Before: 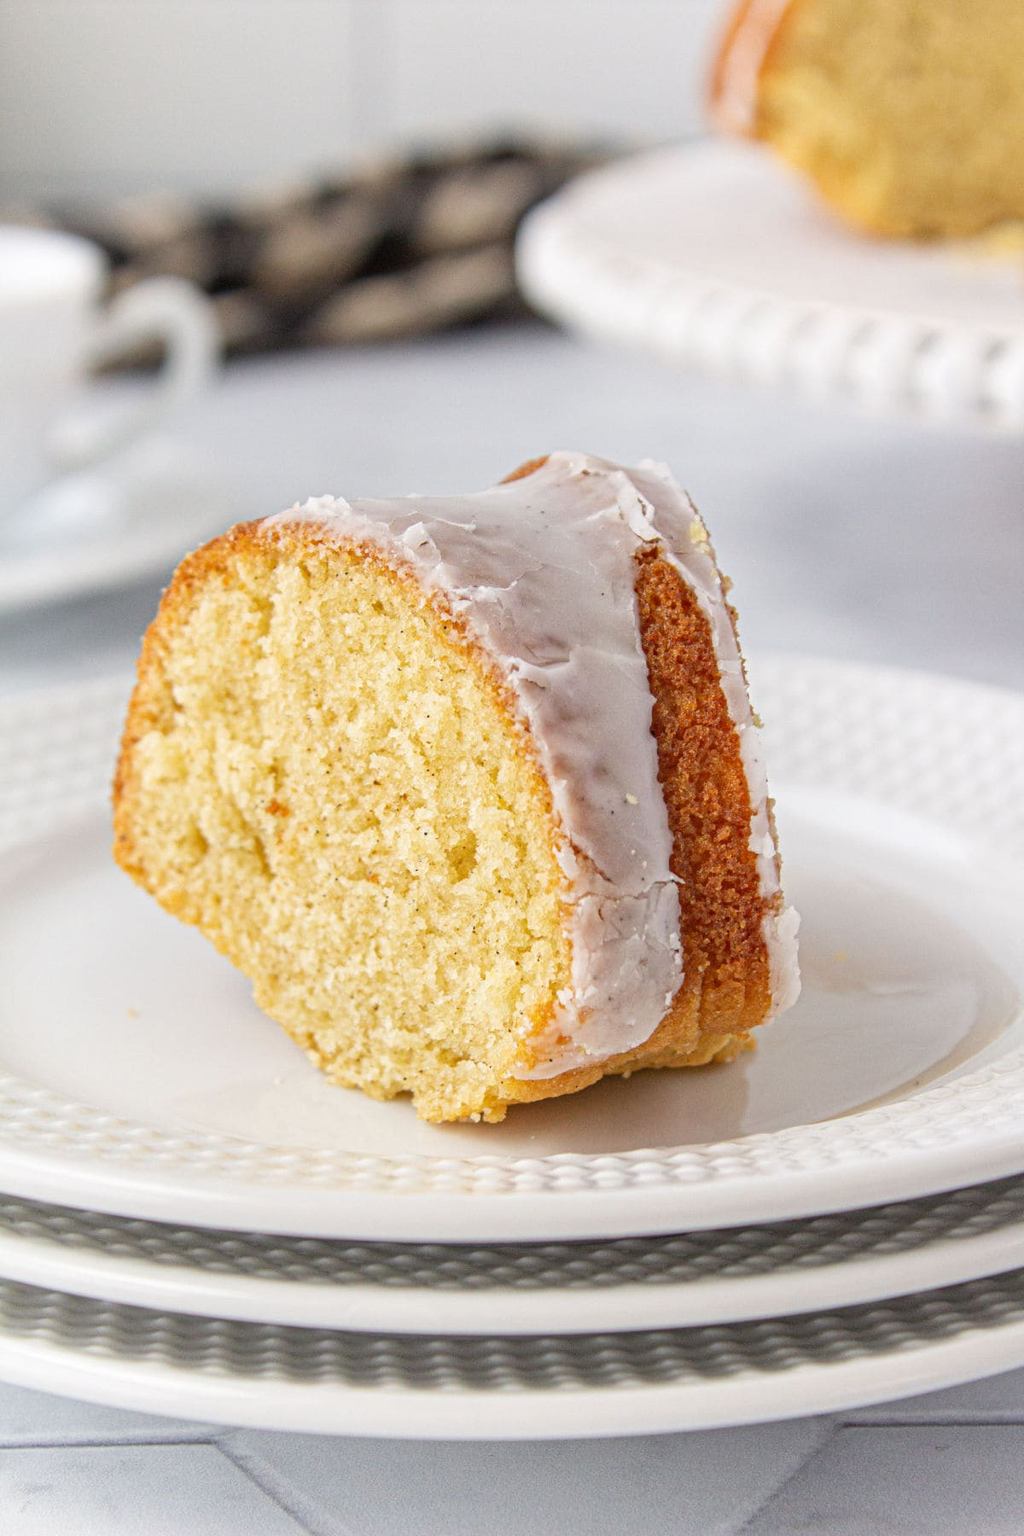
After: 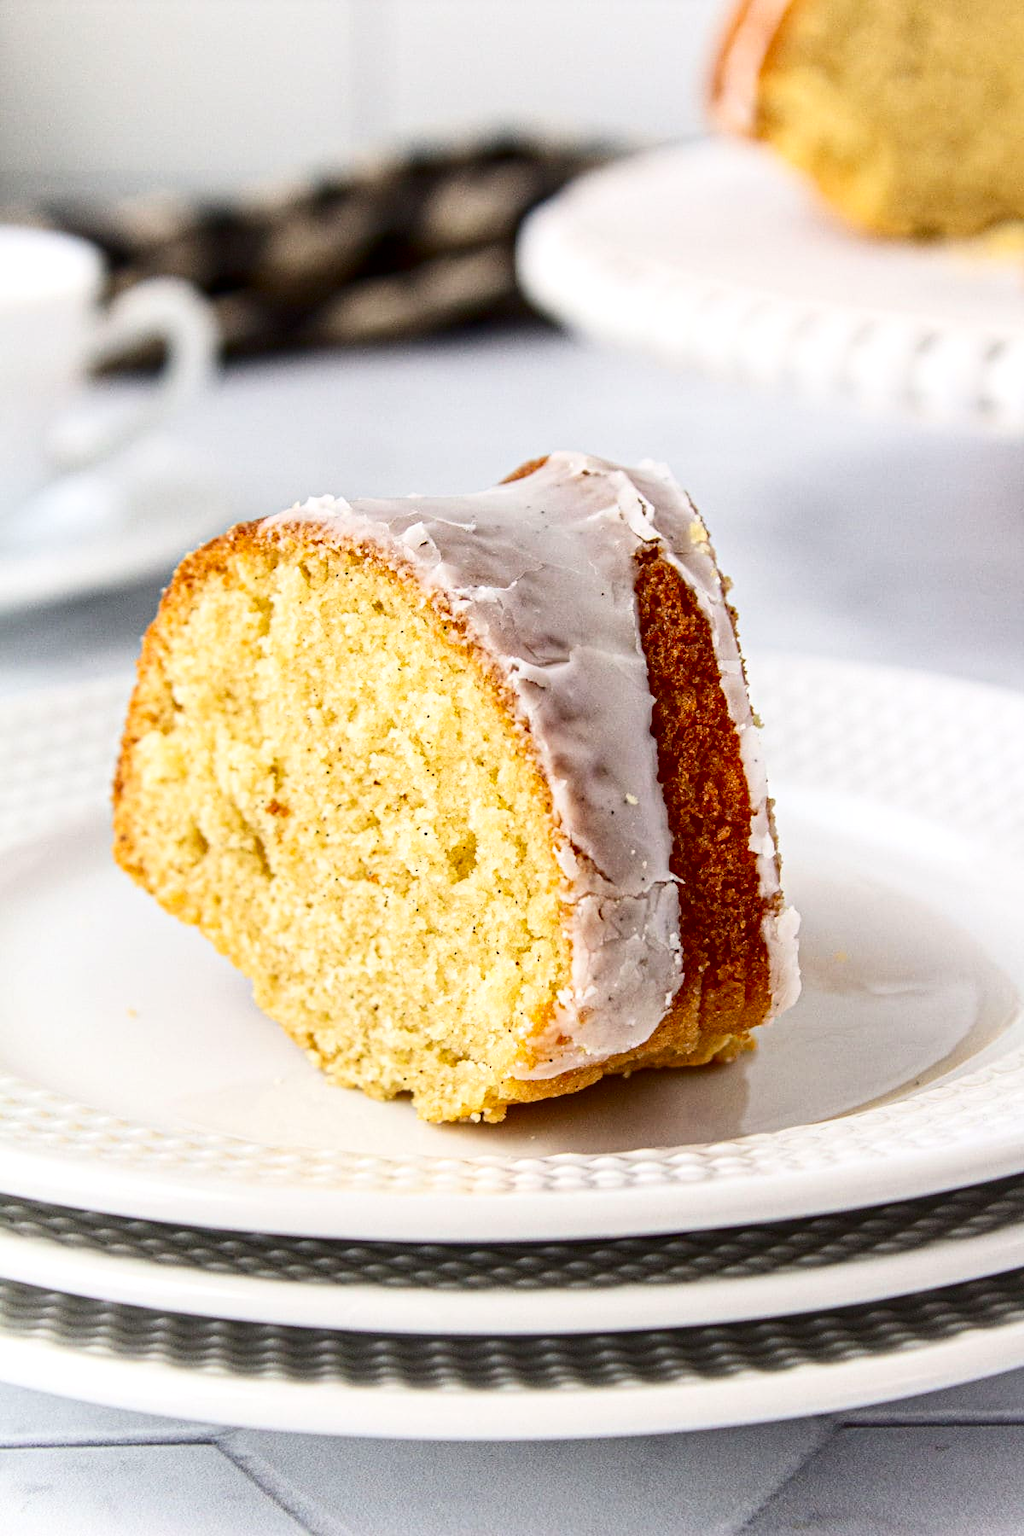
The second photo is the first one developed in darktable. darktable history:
levels: levels [0, 0.474, 0.947]
contrast brightness saturation: contrast 0.237, brightness -0.234, saturation 0.143
filmic rgb: black relative exposure -16 EV, white relative exposure 2.91 EV, hardness 9.99, iterations of high-quality reconstruction 0
